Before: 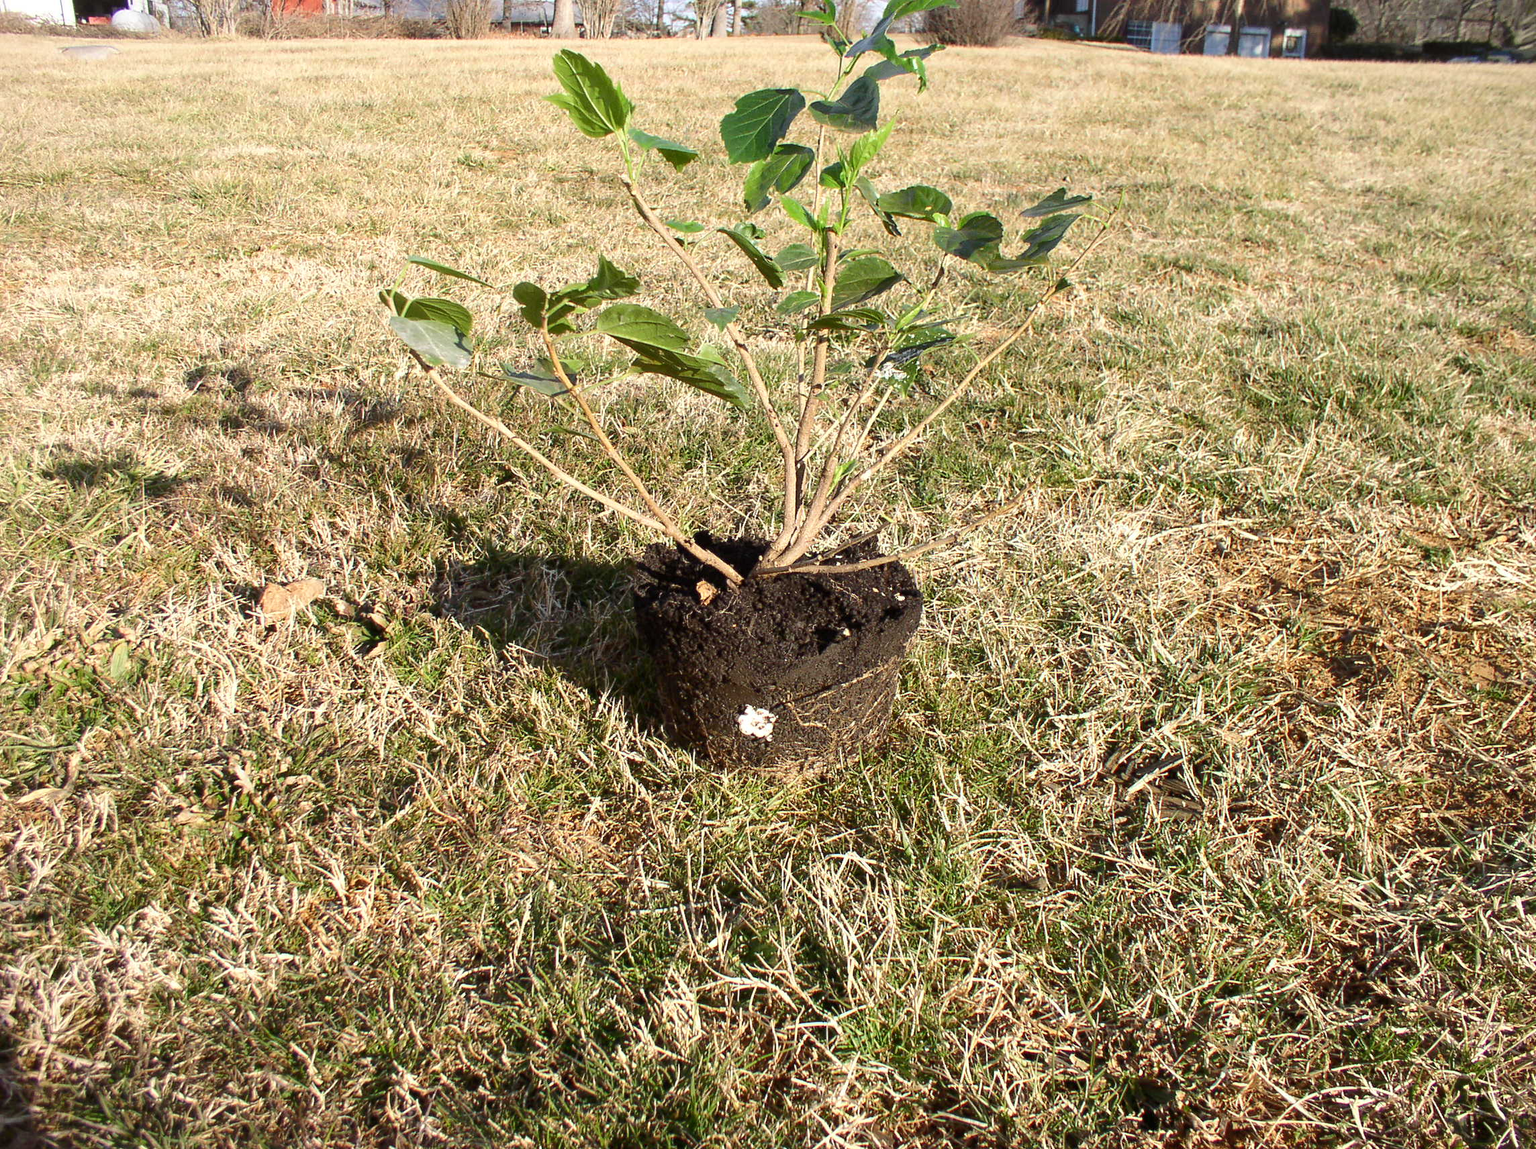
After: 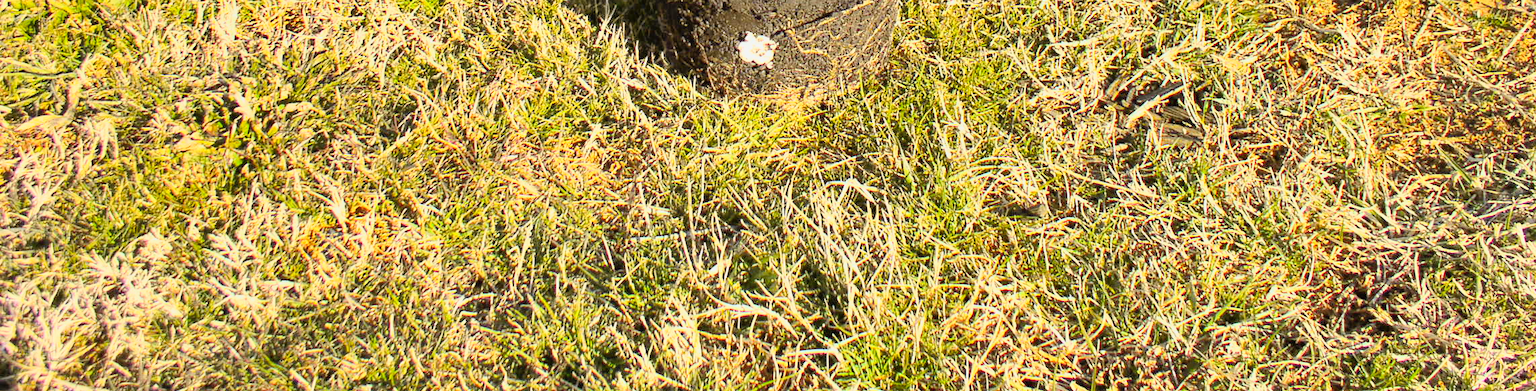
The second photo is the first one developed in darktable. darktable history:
contrast brightness saturation: contrast 0.097, brightness 0.315, saturation 0.139
shadows and highlights: shadows 43.63, white point adjustment -1.29, soften with gaussian
crop and rotate: top 58.664%, bottom 7.256%
tone curve: curves: ch0 [(0, 0) (0.136, 0.071) (0.346, 0.366) (0.489, 0.573) (0.66, 0.748) (0.858, 0.926) (1, 0.977)]; ch1 [(0, 0) (0.353, 0.344) (0.45, 0.46) (0.498, 0.498) (0.521, 0.512) (0.563, 0.559) (0.592, 0.605) (0.641, 0.673) (1, 1)]; ch2 [(0, 0) (0.333, 0.346) (0.375, 0.375) (0.424, 0.43) (0.476, 0.492) (0.502, 0.502) (0.524, 0.531) (0.579, 0.61) (0.612, 0.644) (0.641, 0.722) (1, 1)], color space Lab, independent channels, preserve colors none
